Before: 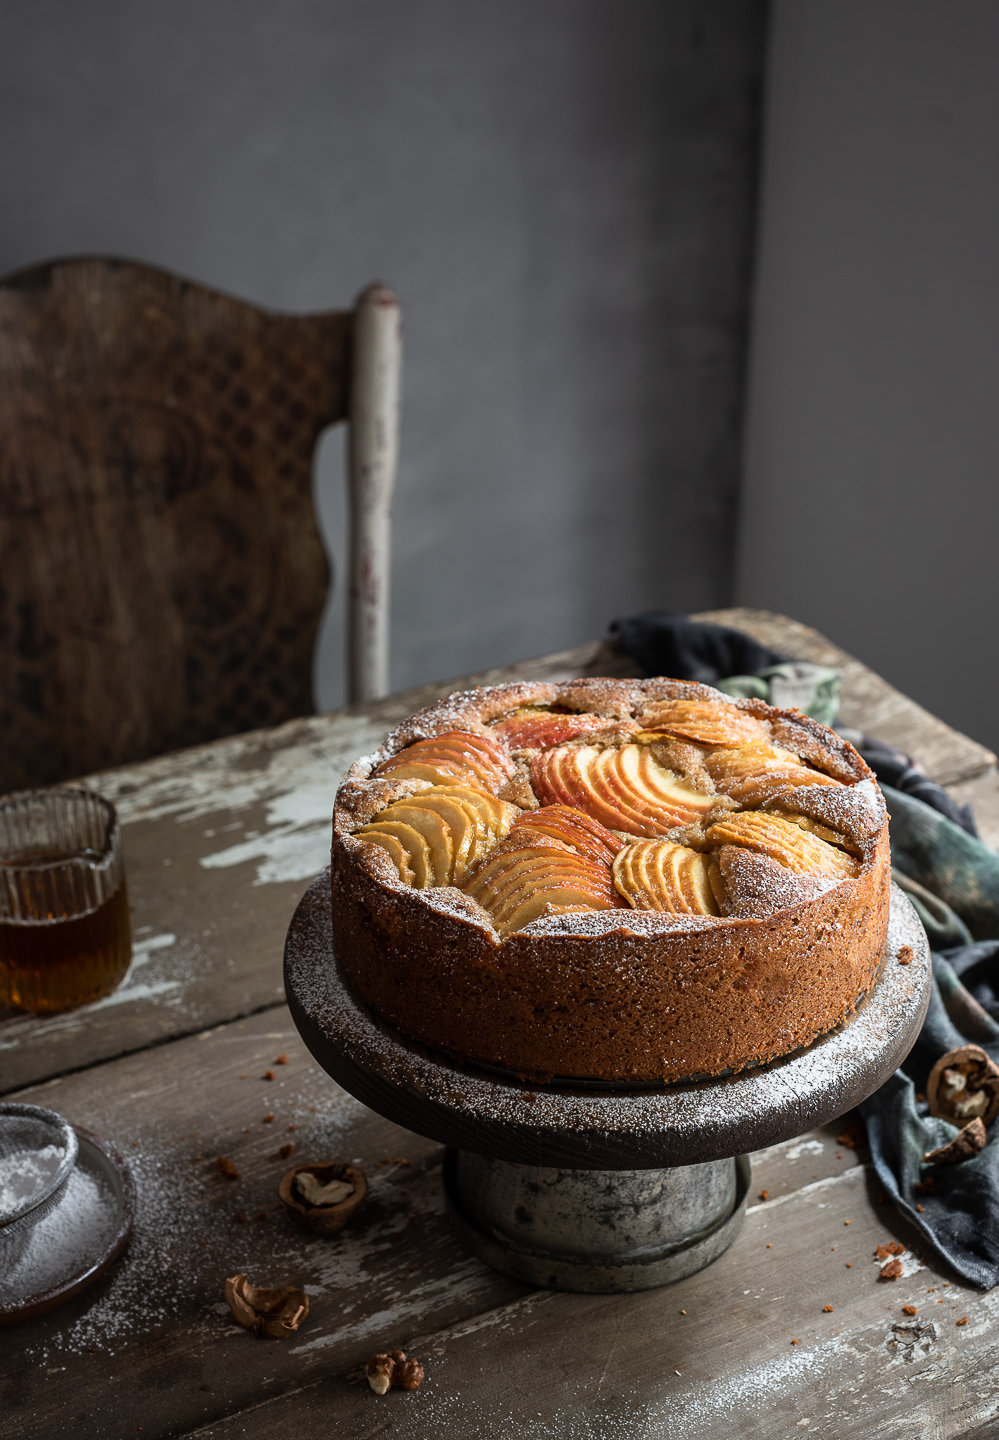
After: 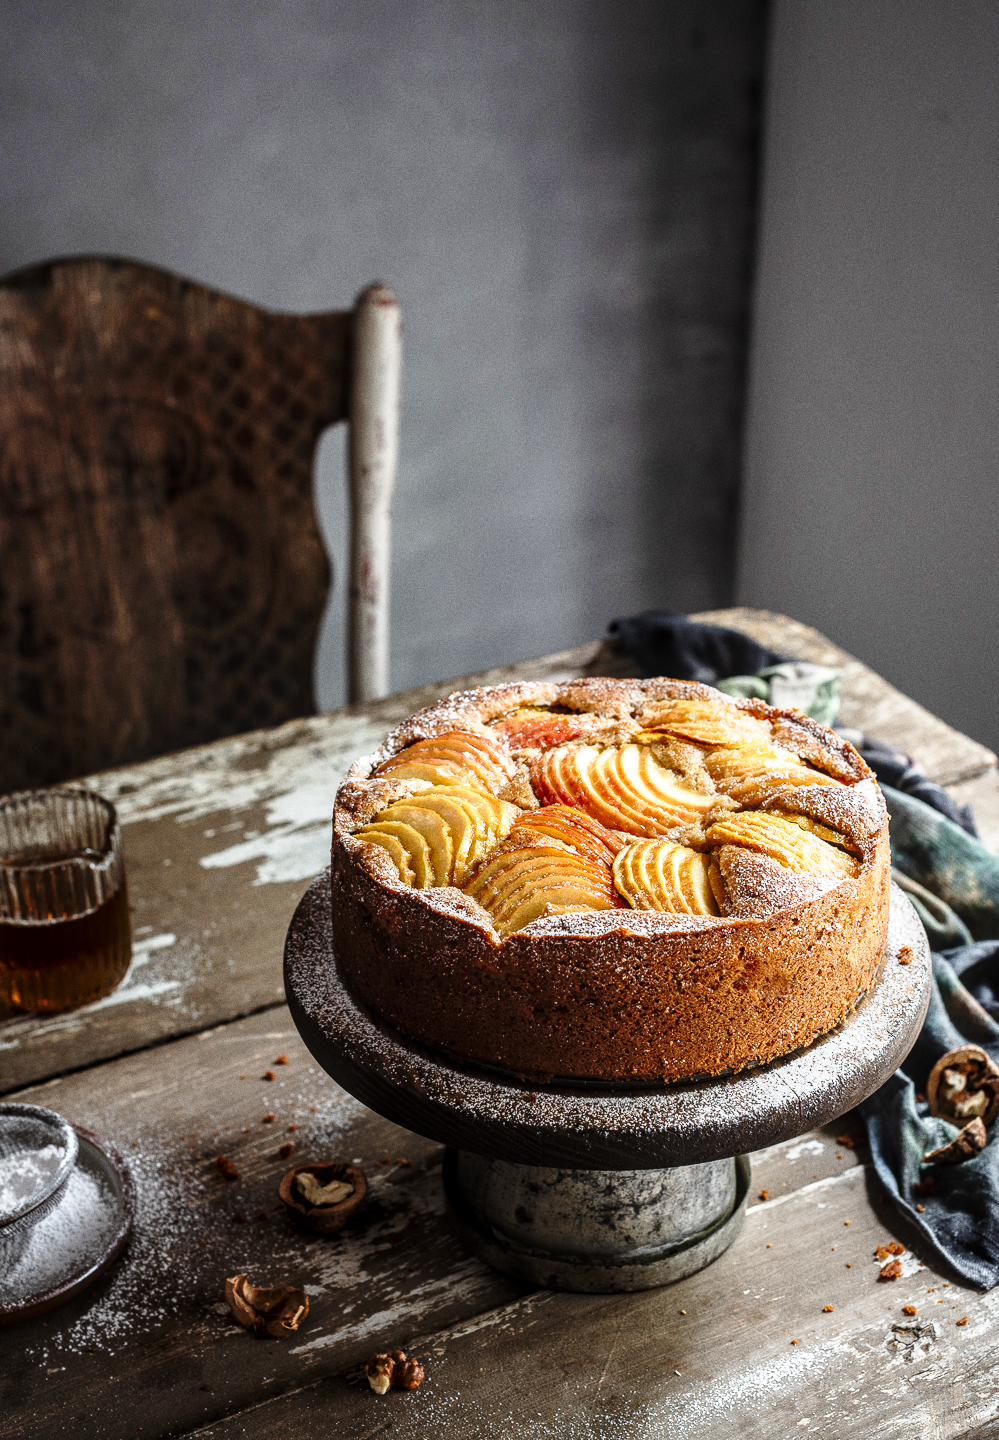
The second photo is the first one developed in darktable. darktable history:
grain: strength 26%
base curve: curves: ch0 [(0, 0) (0.028, 0.03) (0.121, 0.232) (0.46, 0.748) (0.859, 0.968) (1, 1)], preserve colors none
local contrast: on, module defaults
